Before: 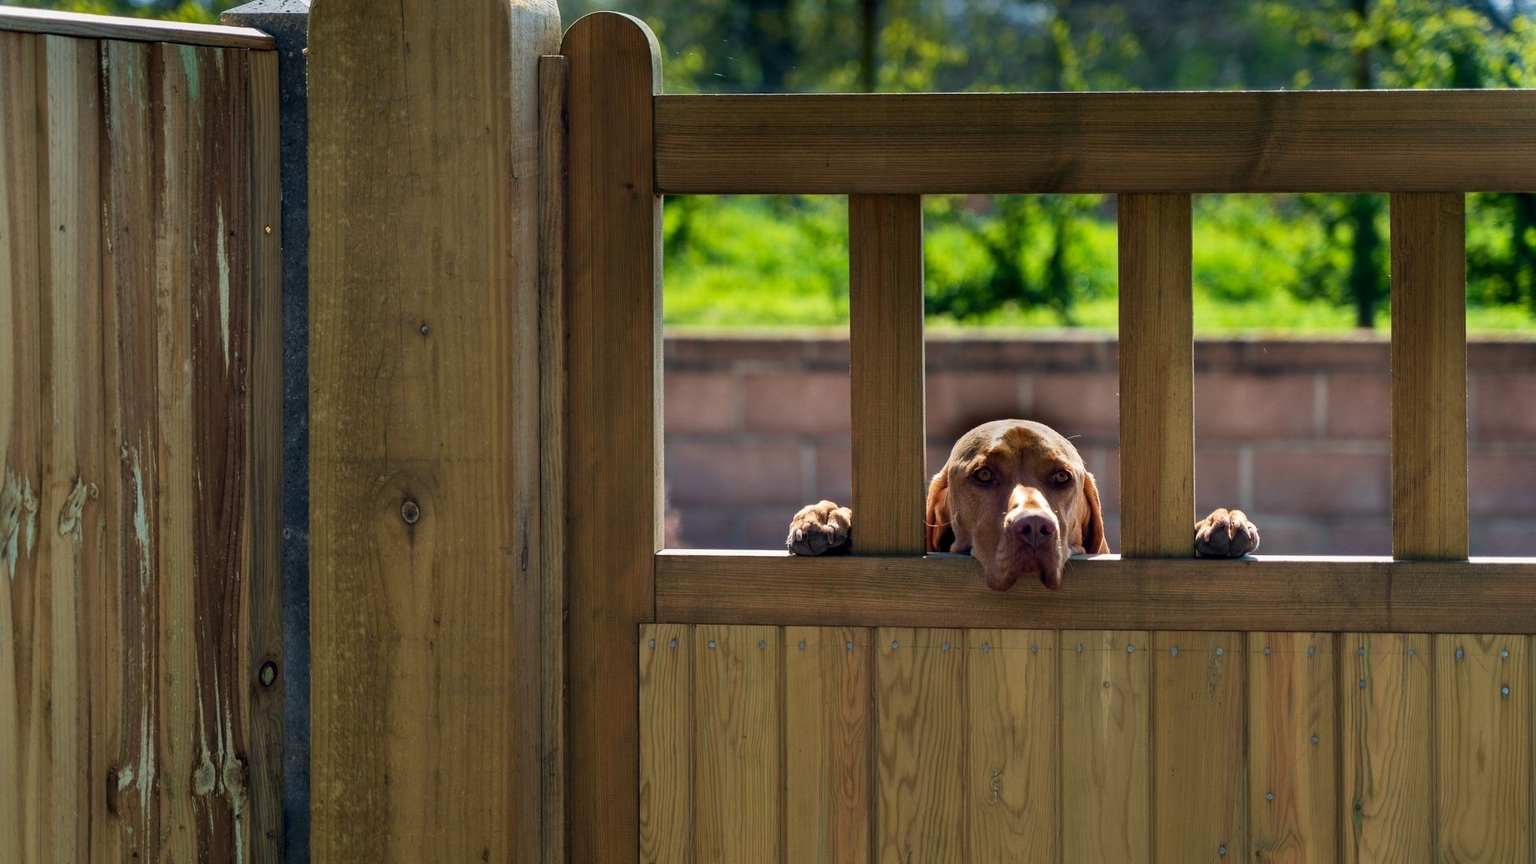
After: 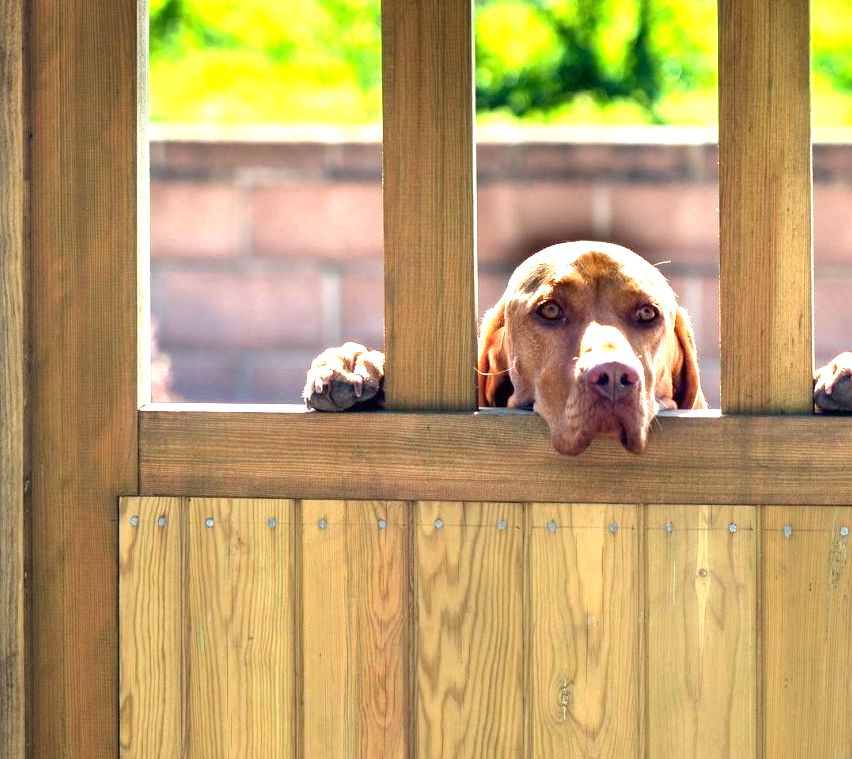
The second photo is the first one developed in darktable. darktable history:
exposure: exposure 2 EV, compensate exposure bias true, compensate highlight preservation false
crop: left 35.432%, top 26.233%, right 20.145%, bottom 3.432%
